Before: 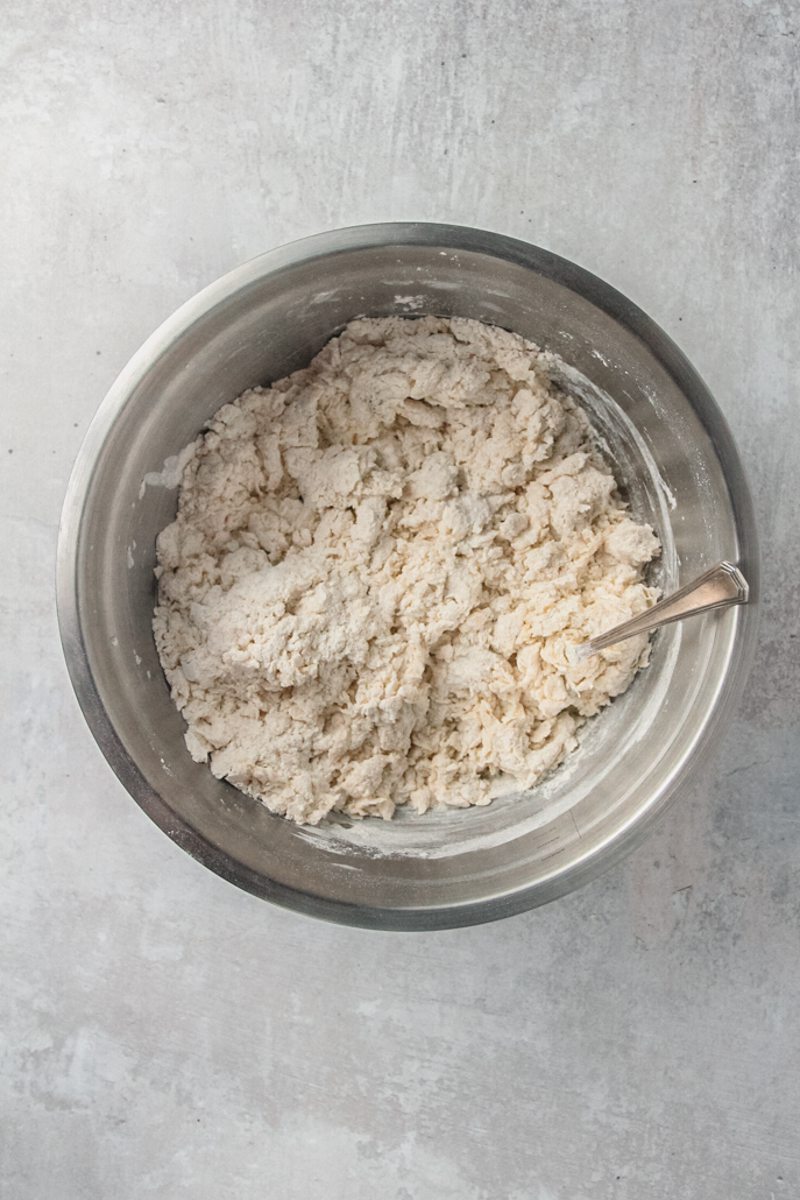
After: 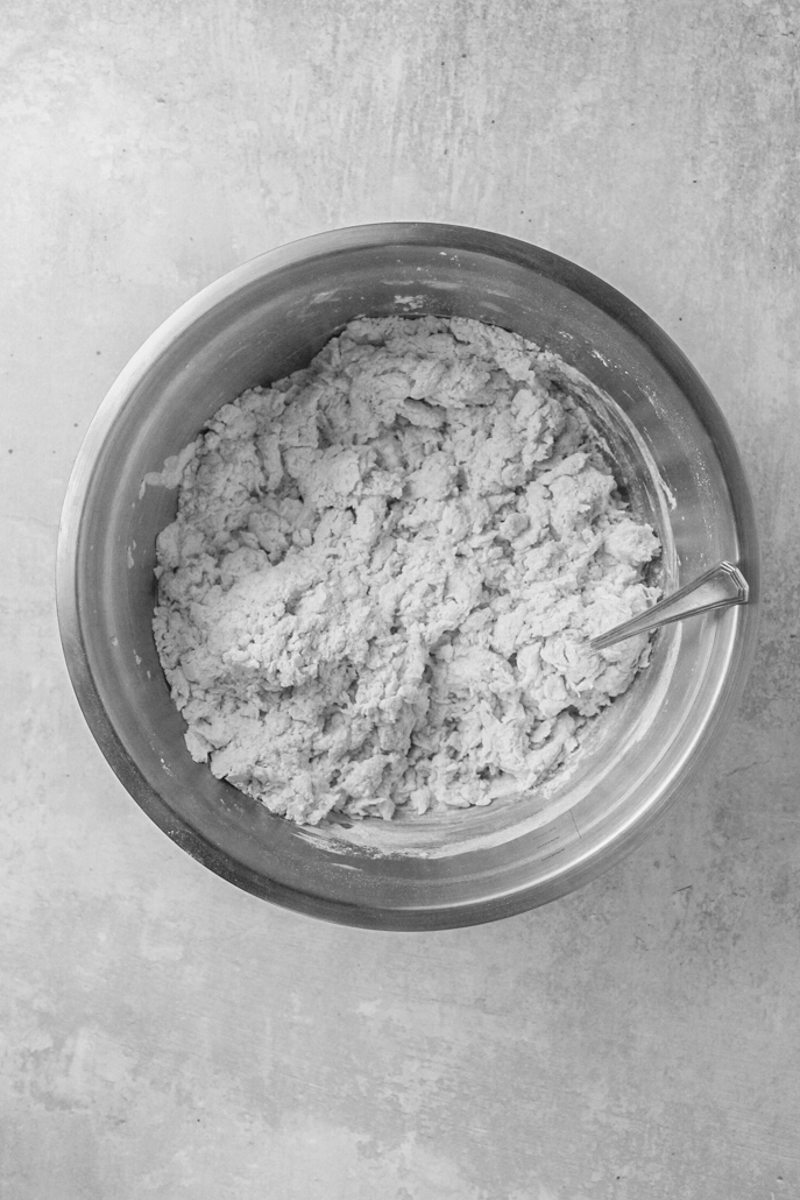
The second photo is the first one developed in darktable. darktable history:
monochrome: on, module defaults
color correction: highlights a* -5.94, highlights b* 9.48, shadows a* 10.12, shadows b* 23.94
